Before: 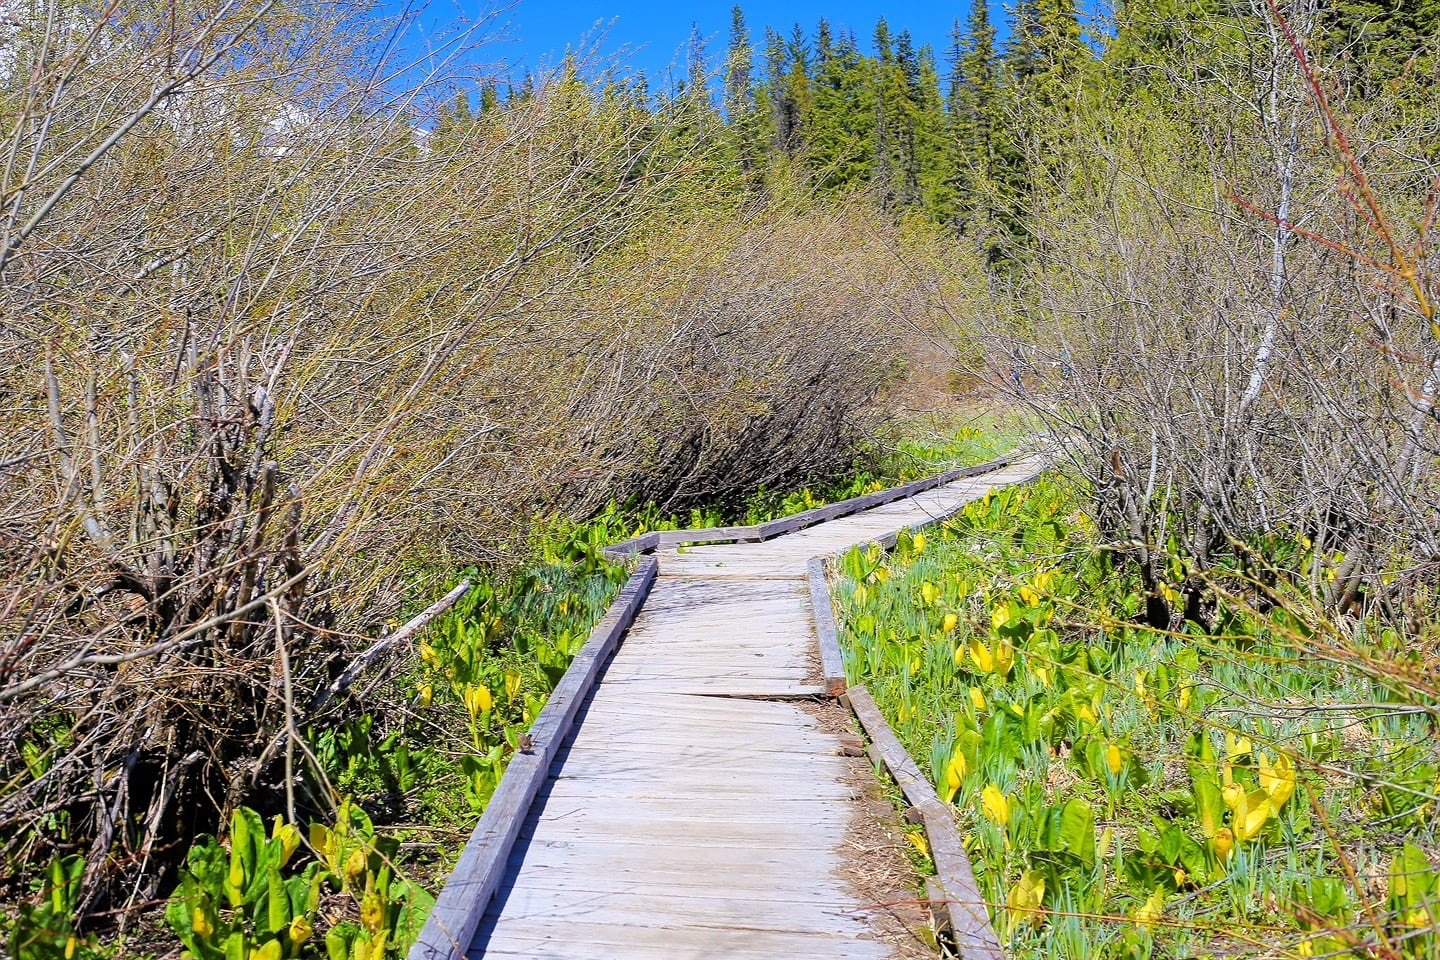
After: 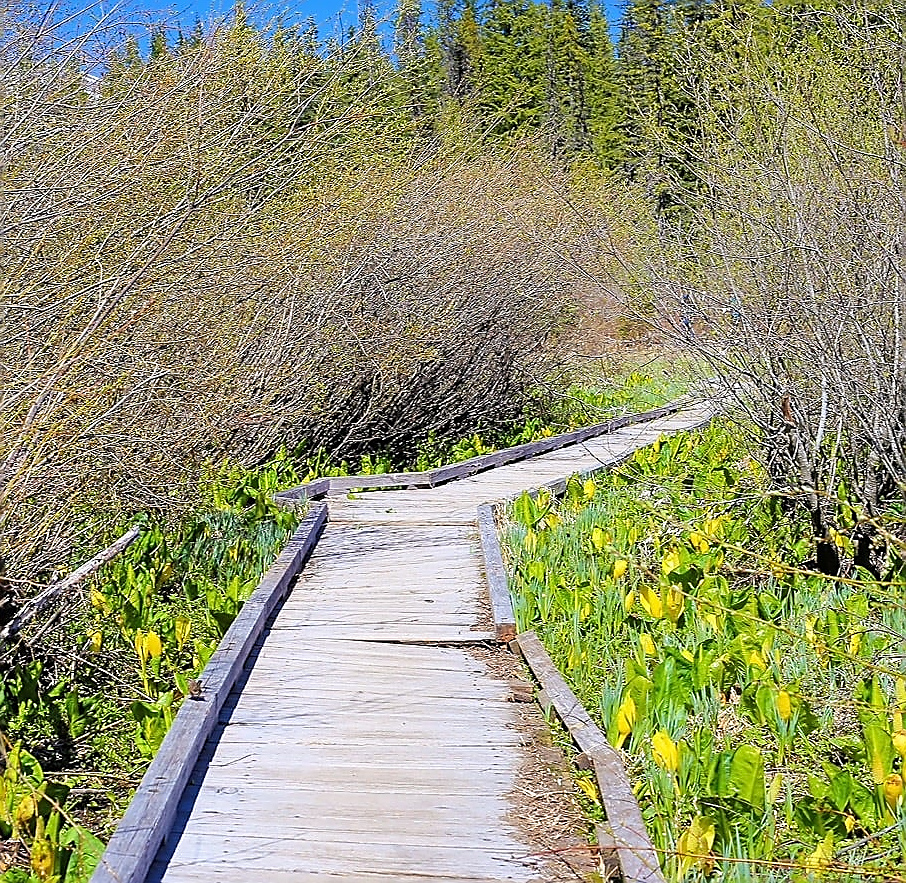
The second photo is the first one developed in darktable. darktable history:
sharpen: radius 1.412, amount 1.24, threshold 0.785
crop and rotate: left 22.938%, top 5.628%, right 14.098%, bottom 2.326%
